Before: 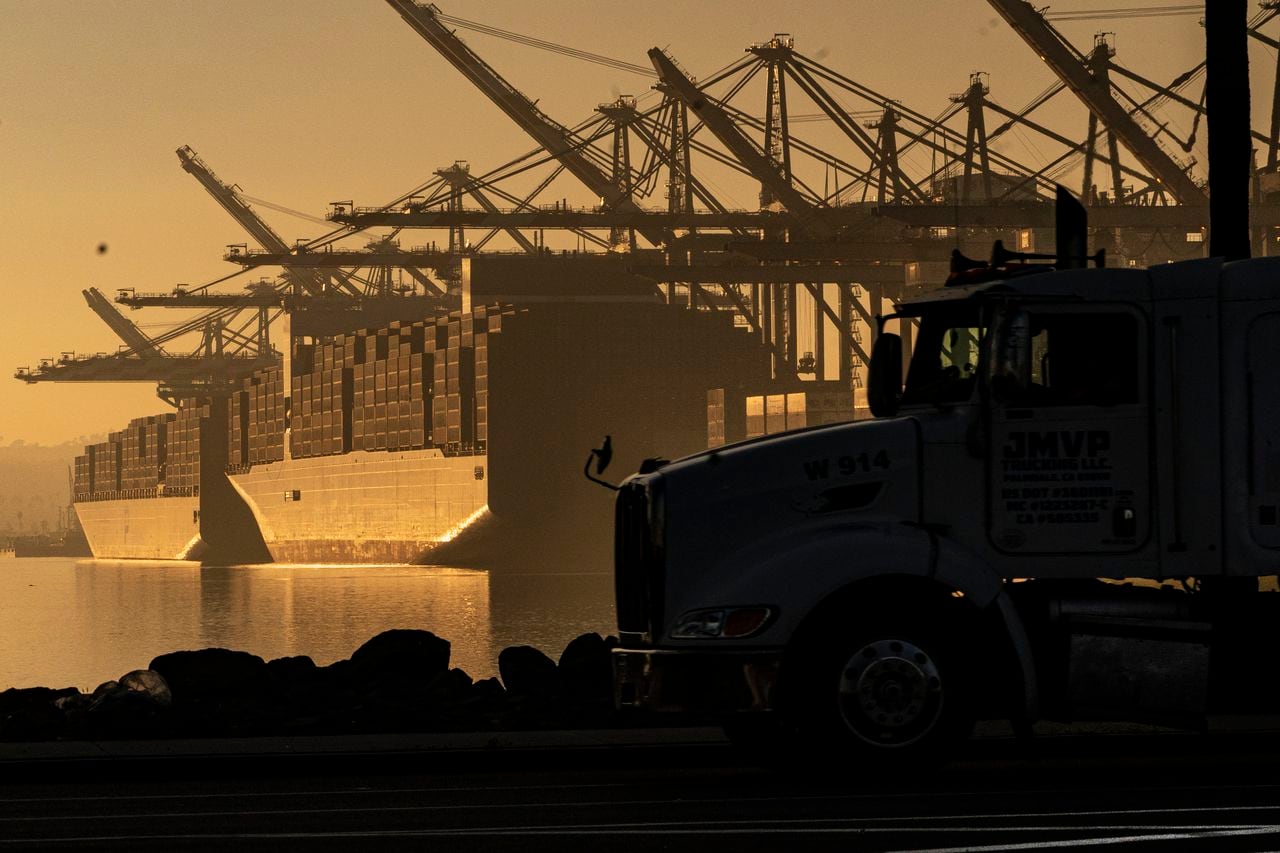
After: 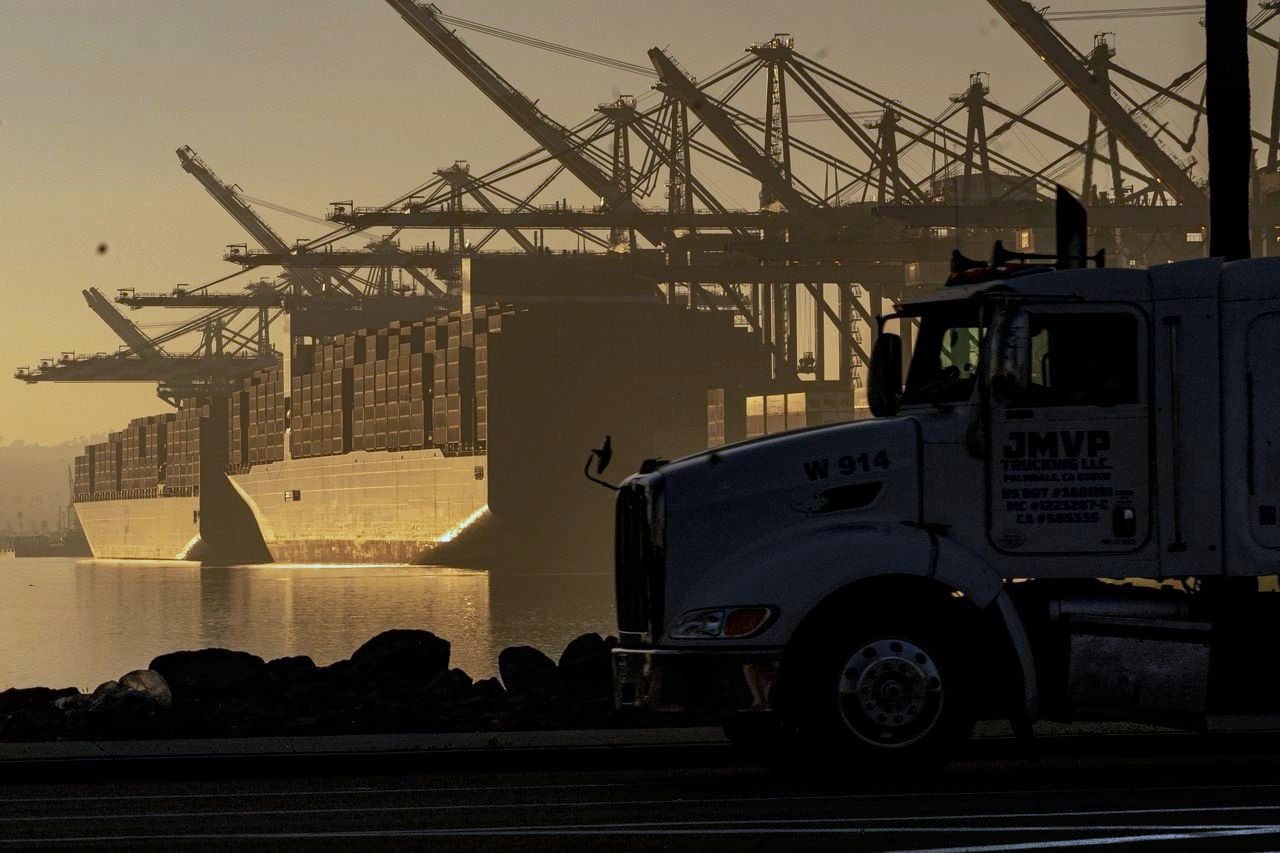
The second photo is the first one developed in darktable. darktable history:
white balance: red 0.871, blue 1.249
rgb curve: curves: ch0 [(0, 0) (0.093, 0.159) (0.241, 0.265) (0.414, 0.42) (1, 1)], compensate middle gray true, preserve colors basic power
